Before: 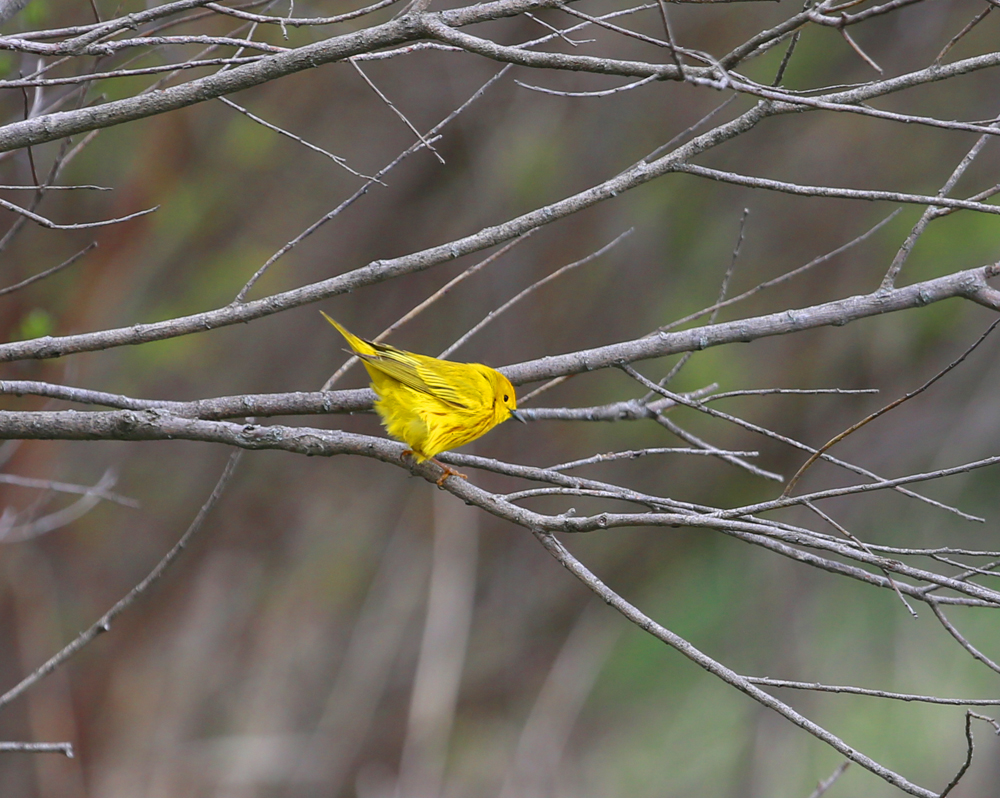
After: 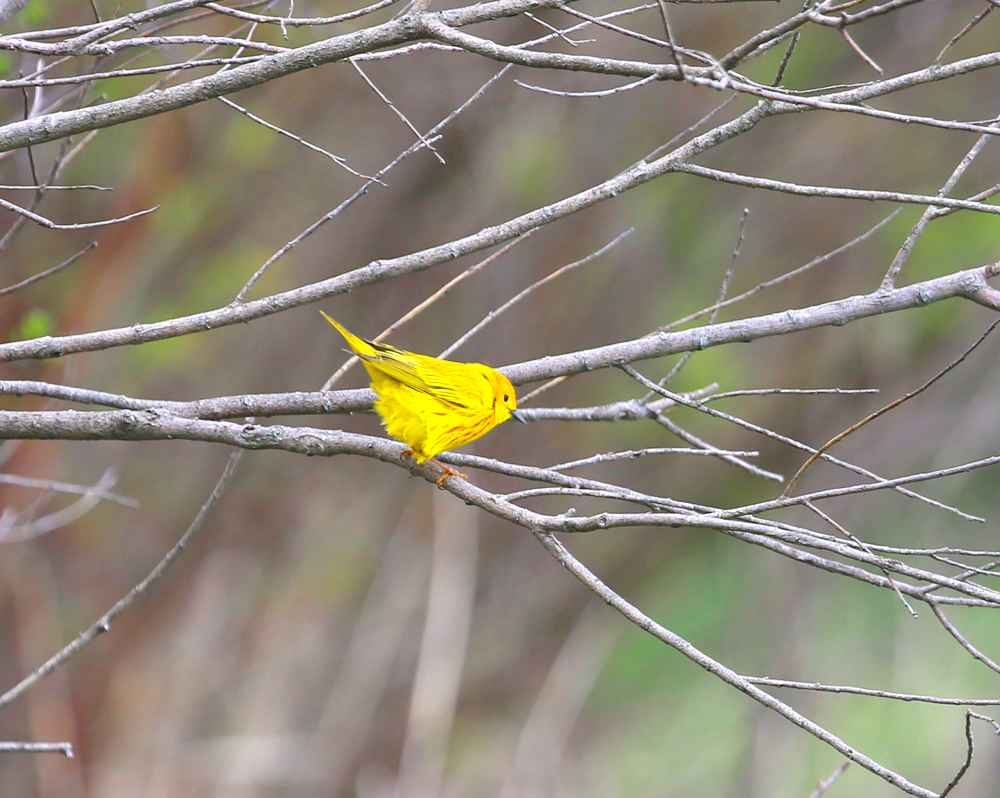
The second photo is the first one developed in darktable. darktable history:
contrast brightness saturation: contrast 0.072, brightness 0.08, saturation 0.178
exposure: exposure 0.58 EV, compensate exposure bias true, compensate highlight preservation false
